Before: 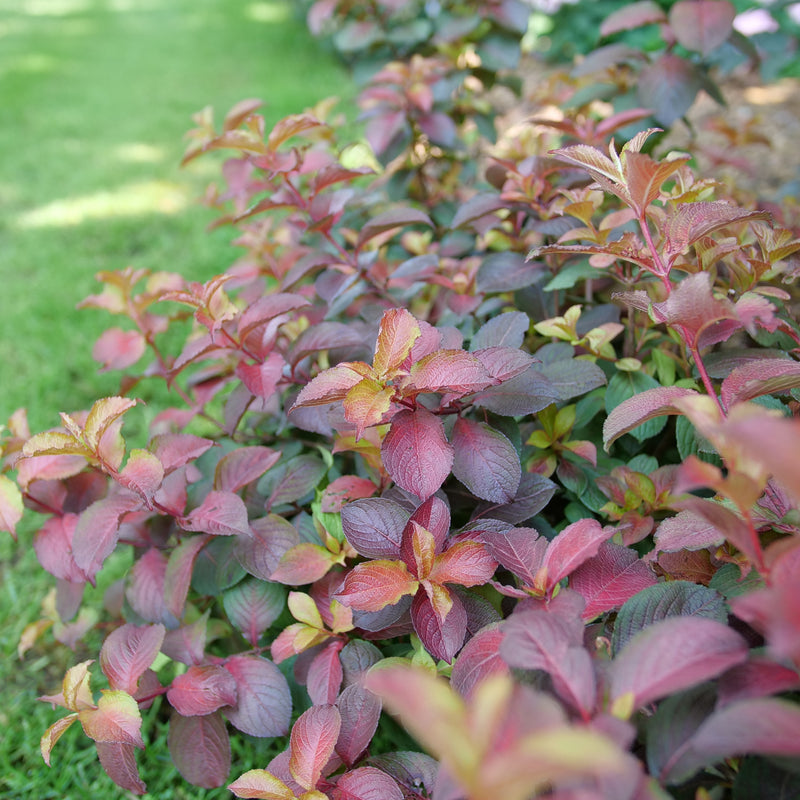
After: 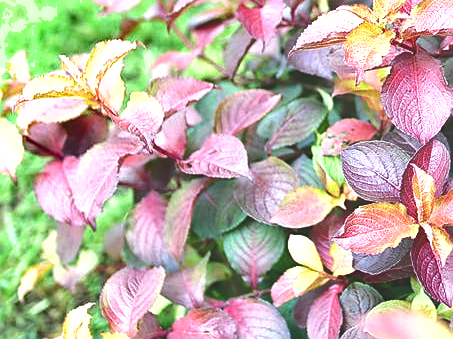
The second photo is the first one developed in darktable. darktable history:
shadows and highlights: soften with gaussian
sharpen: on, module defaults
local contrast: mode bilateral grid, contrast 100, coarseness 99, detail 109%, midtone range 0.2
crop: top 44.717%, right 43.331%, bottom 12.882%
exposure: black level correction -0.023, exposure 1.397 EV, compensate highlight preservation false
